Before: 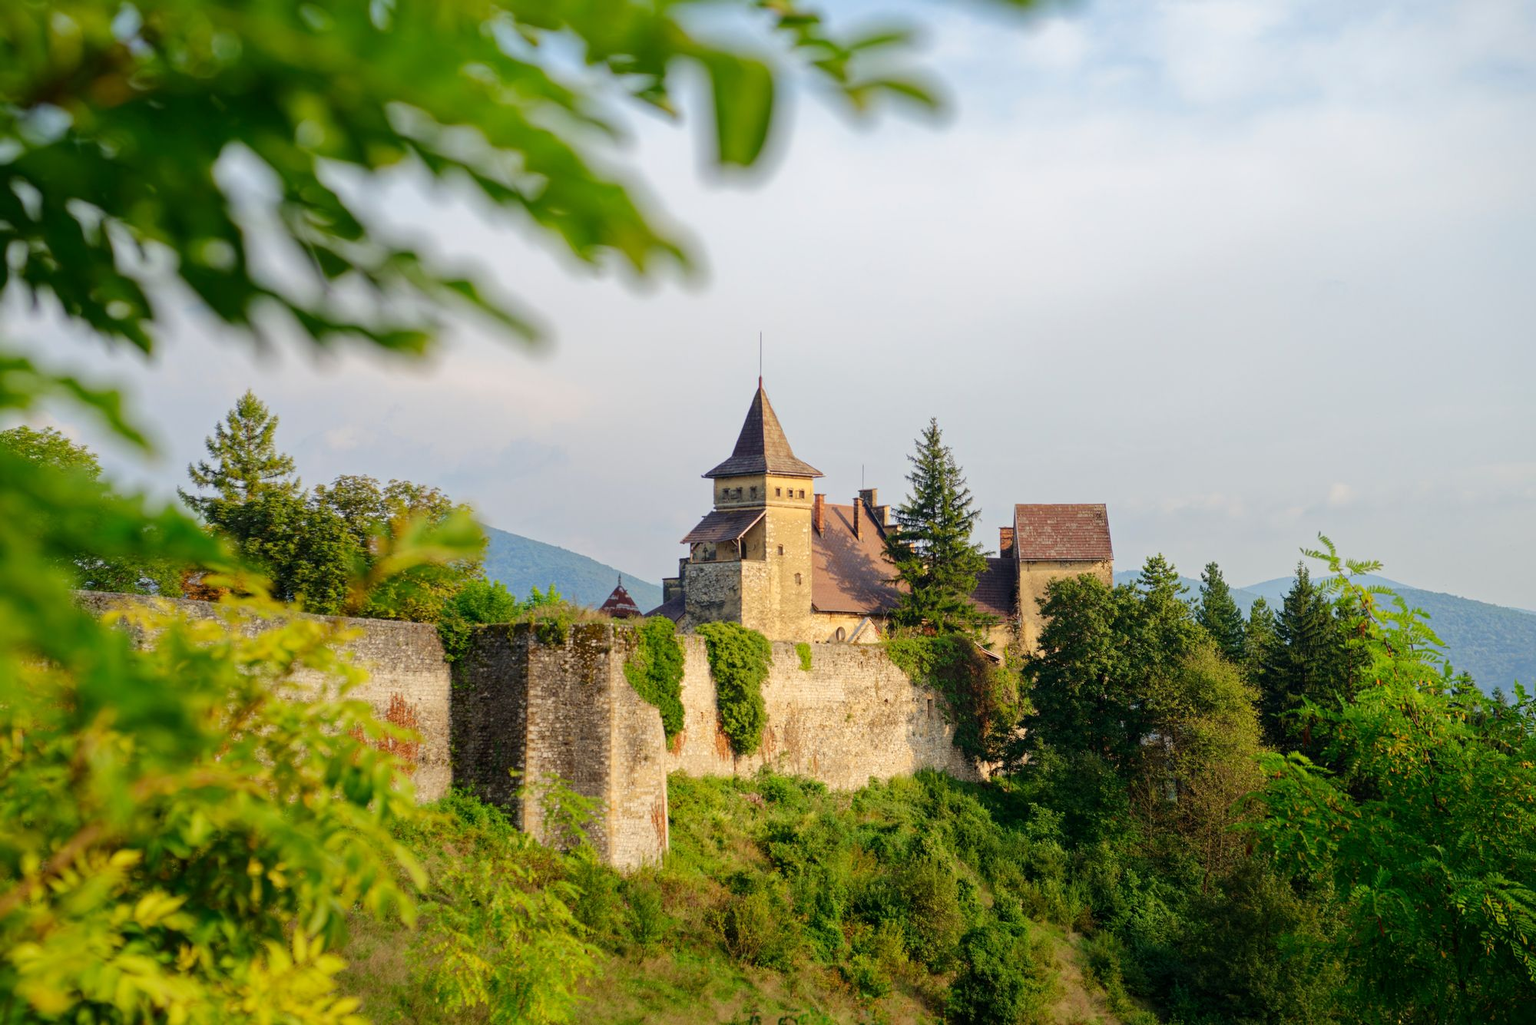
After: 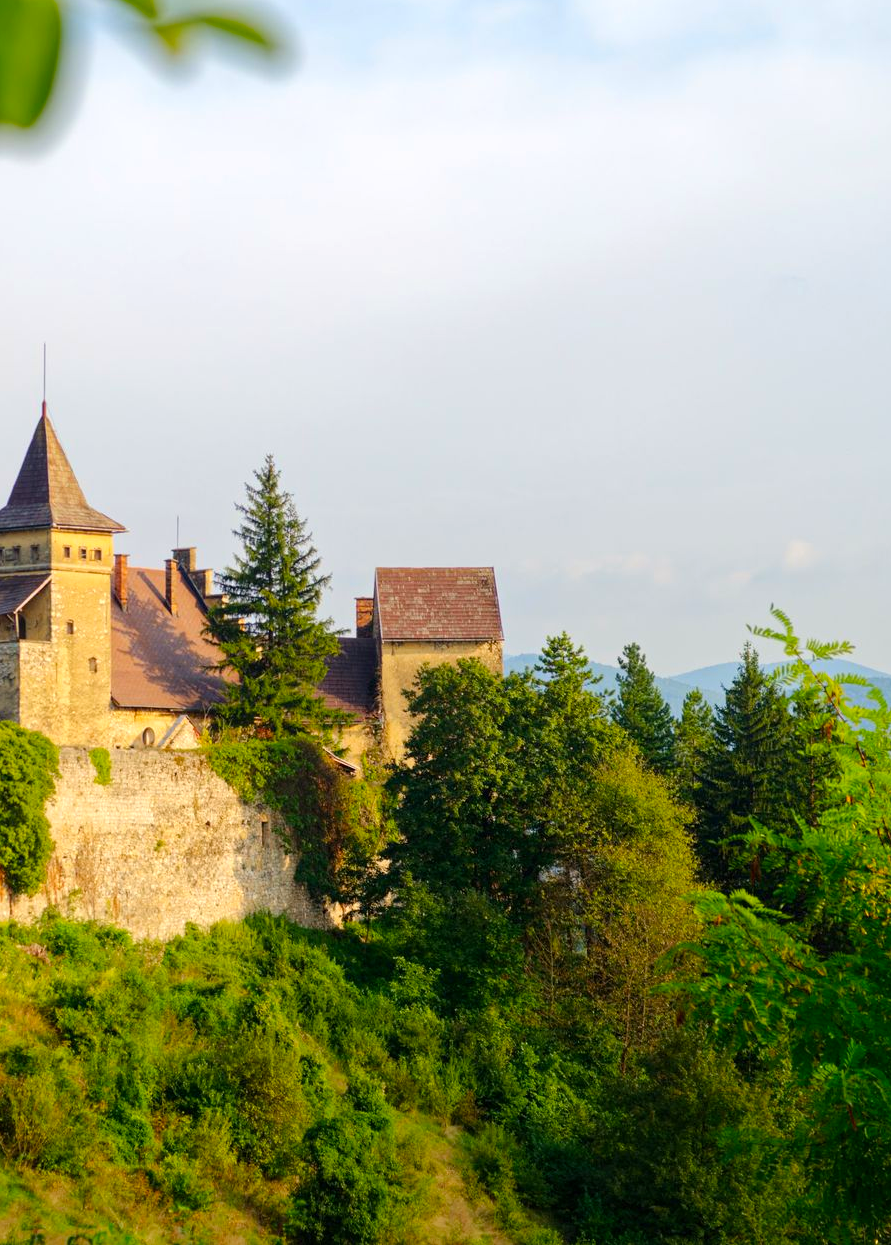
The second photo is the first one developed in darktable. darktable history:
color balance rgb: shadows lift › hue 86.84°, highlights gain › chroma 0.12%, highlights gain › hue 330.5°, perceptual saturation grading › global saturation 14.773%, global vibrance 20%
base curve: curves: ch0 [(0, 0) (0.283, 0.295) (1, 1)], preserve colors none
exposure: exposure 0.203 EV, compensate exposure bias true, compensate highlight preservation false
crop: left 47.346%, top 6.668%, right 8.061%
